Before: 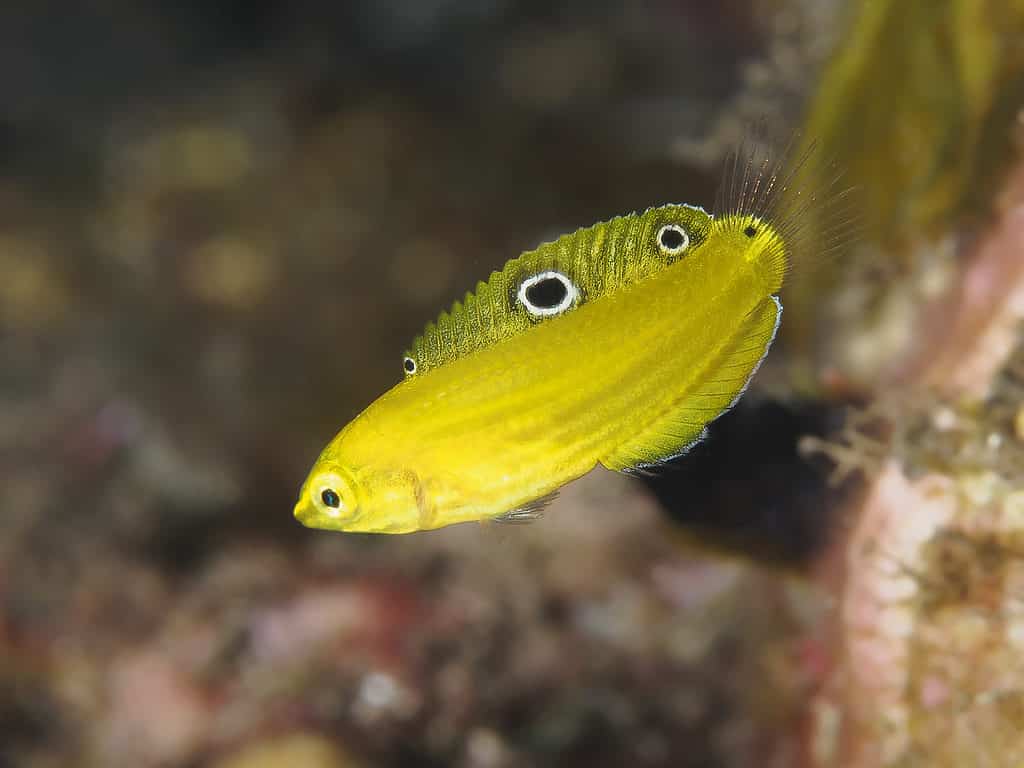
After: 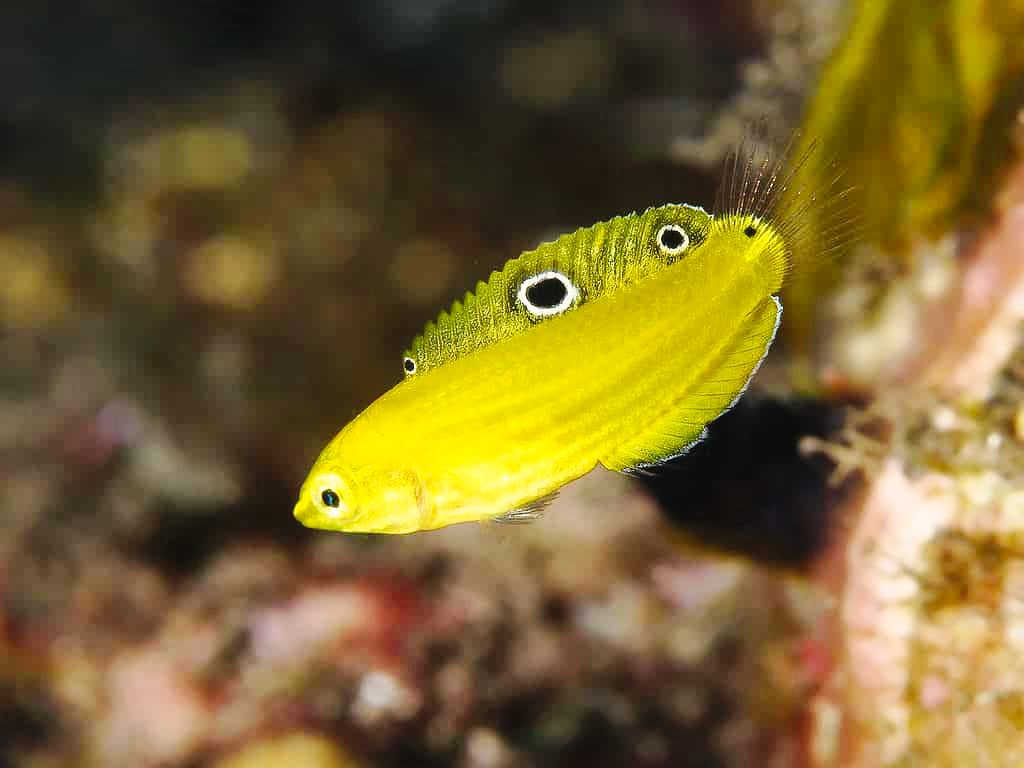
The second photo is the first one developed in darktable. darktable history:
color correction: highlights a* 0.816, highlights b* 2.78, saturation 1.1
local contrast: mode bilateral grid, contrast 20, coarseness 50, detail 132%, midtone range 0.2
base curve: curves: ch0 [(0, 0) (0.036, 0.025) (0.121, 0.166) (0.206, 0.329) (0.605, 0.79) (1, 1)], preserve colors none
